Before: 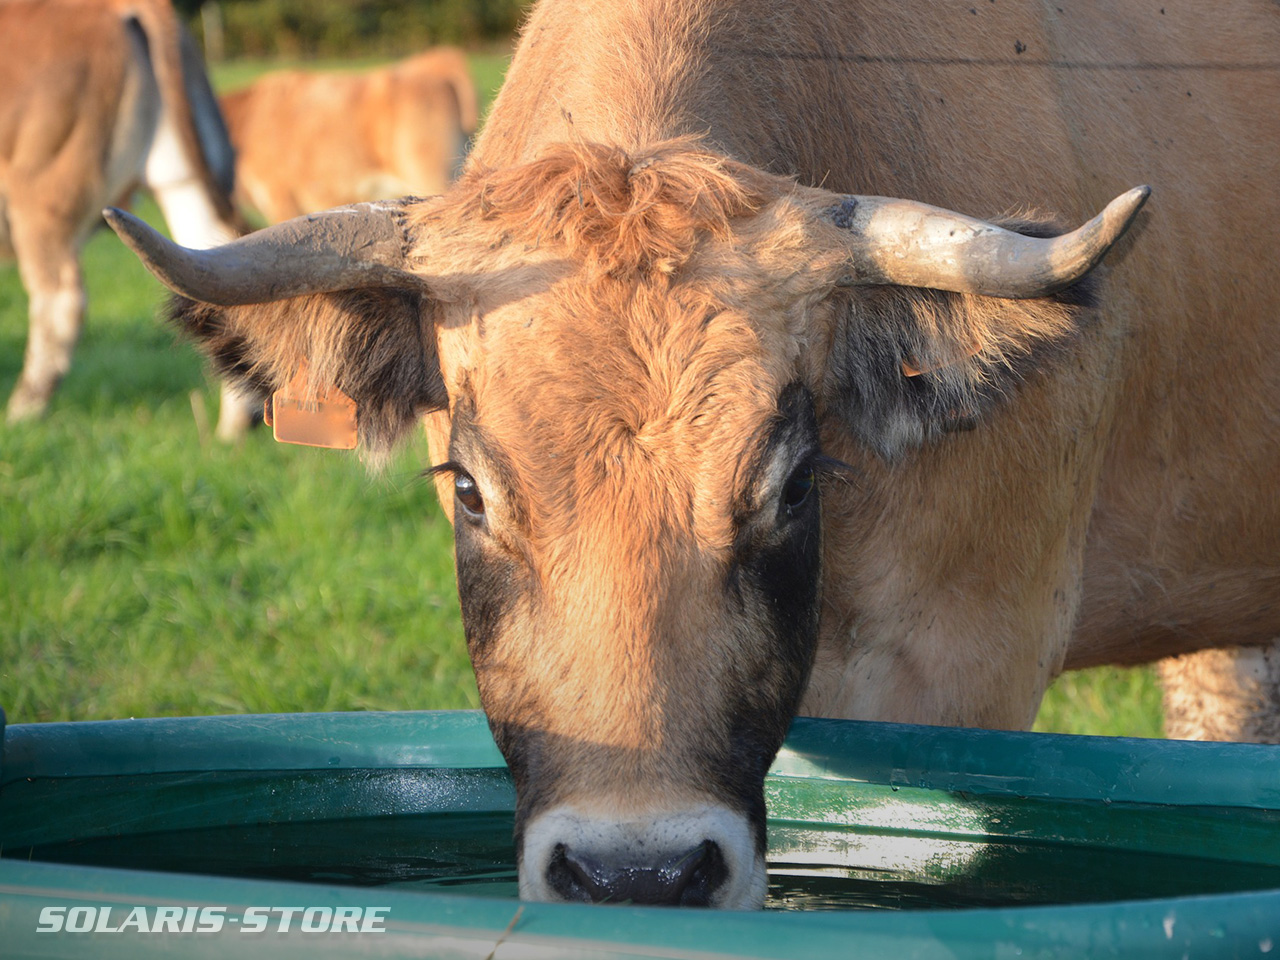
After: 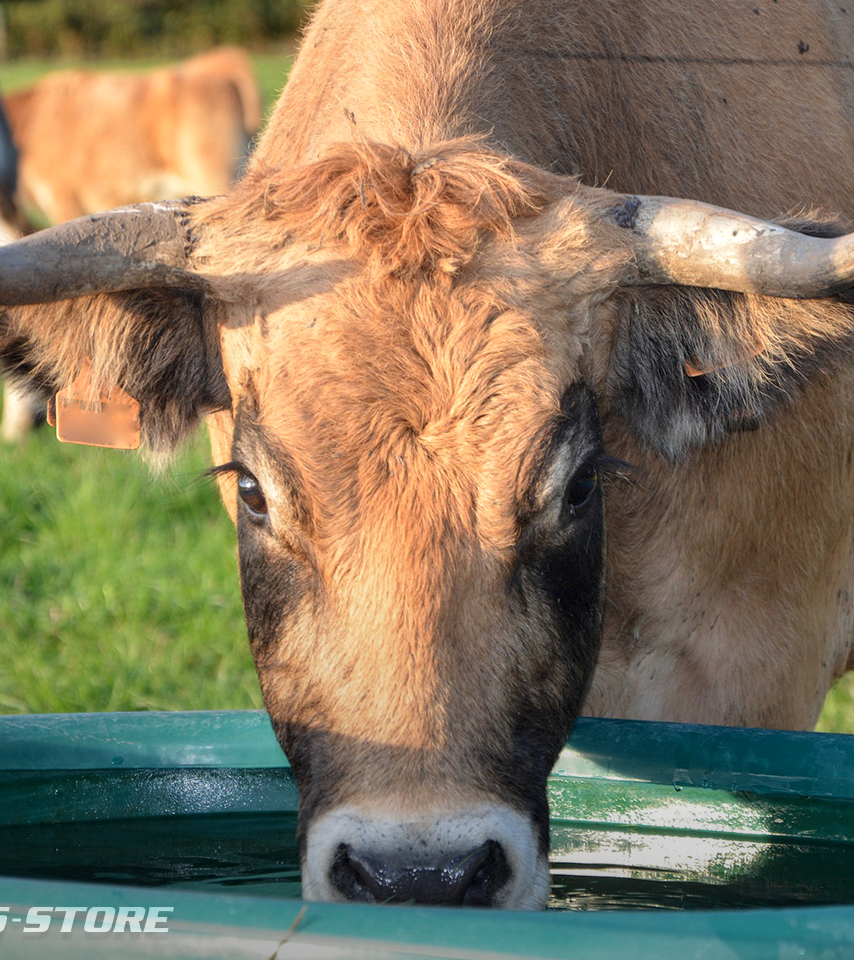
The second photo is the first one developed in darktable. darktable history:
crop: left 17.022%, right 16.207%
local contrast: on, module defaults
